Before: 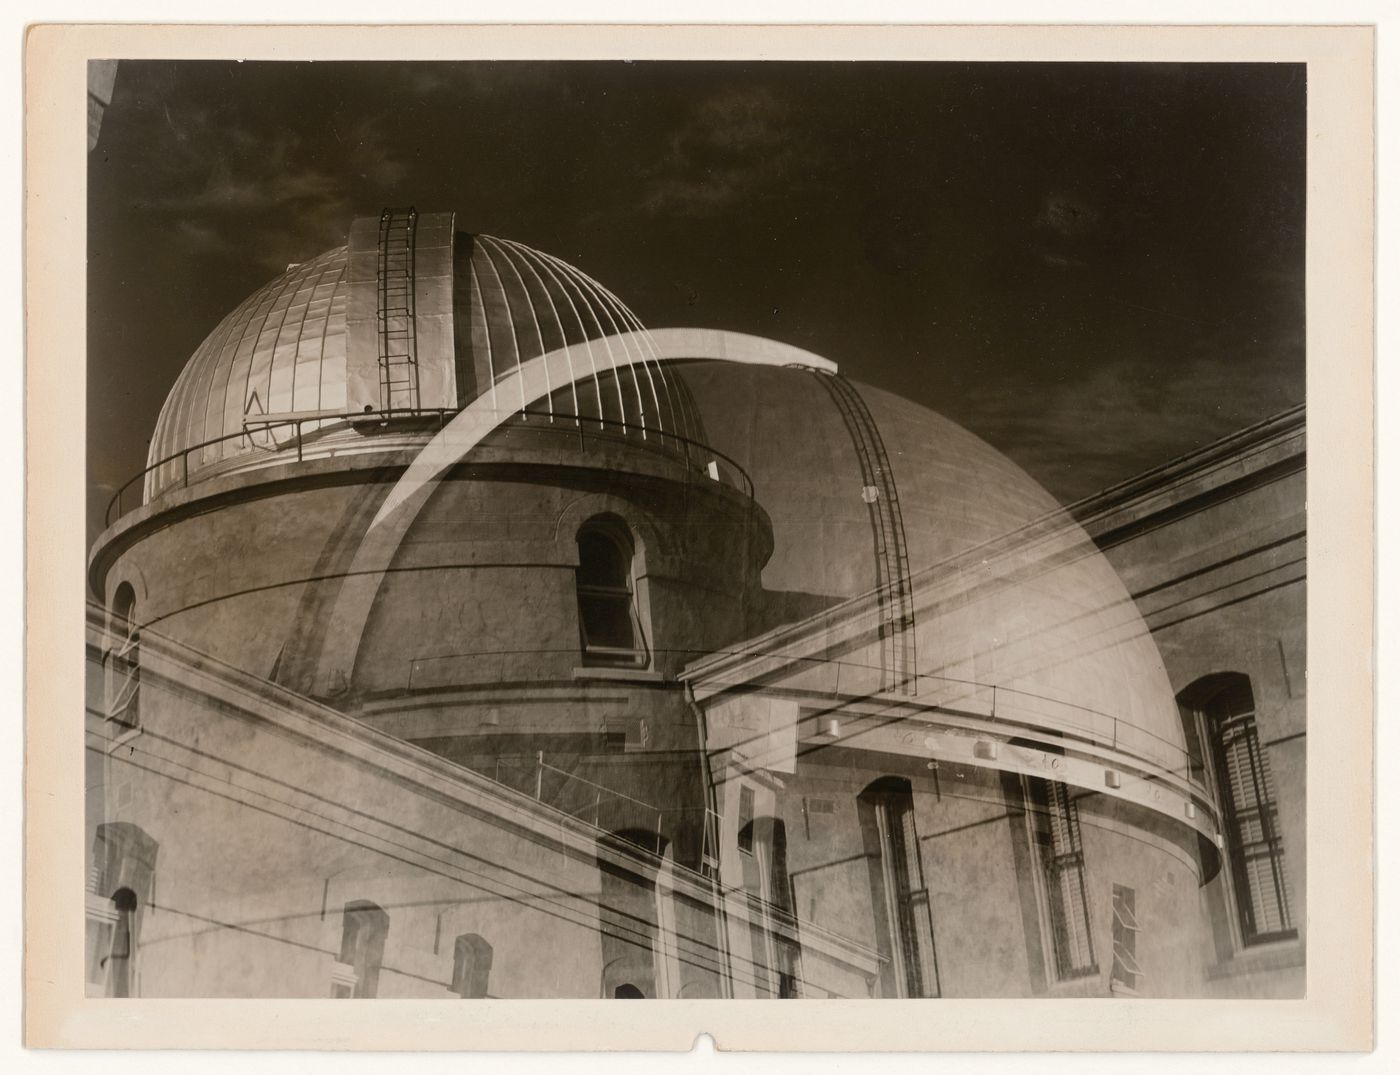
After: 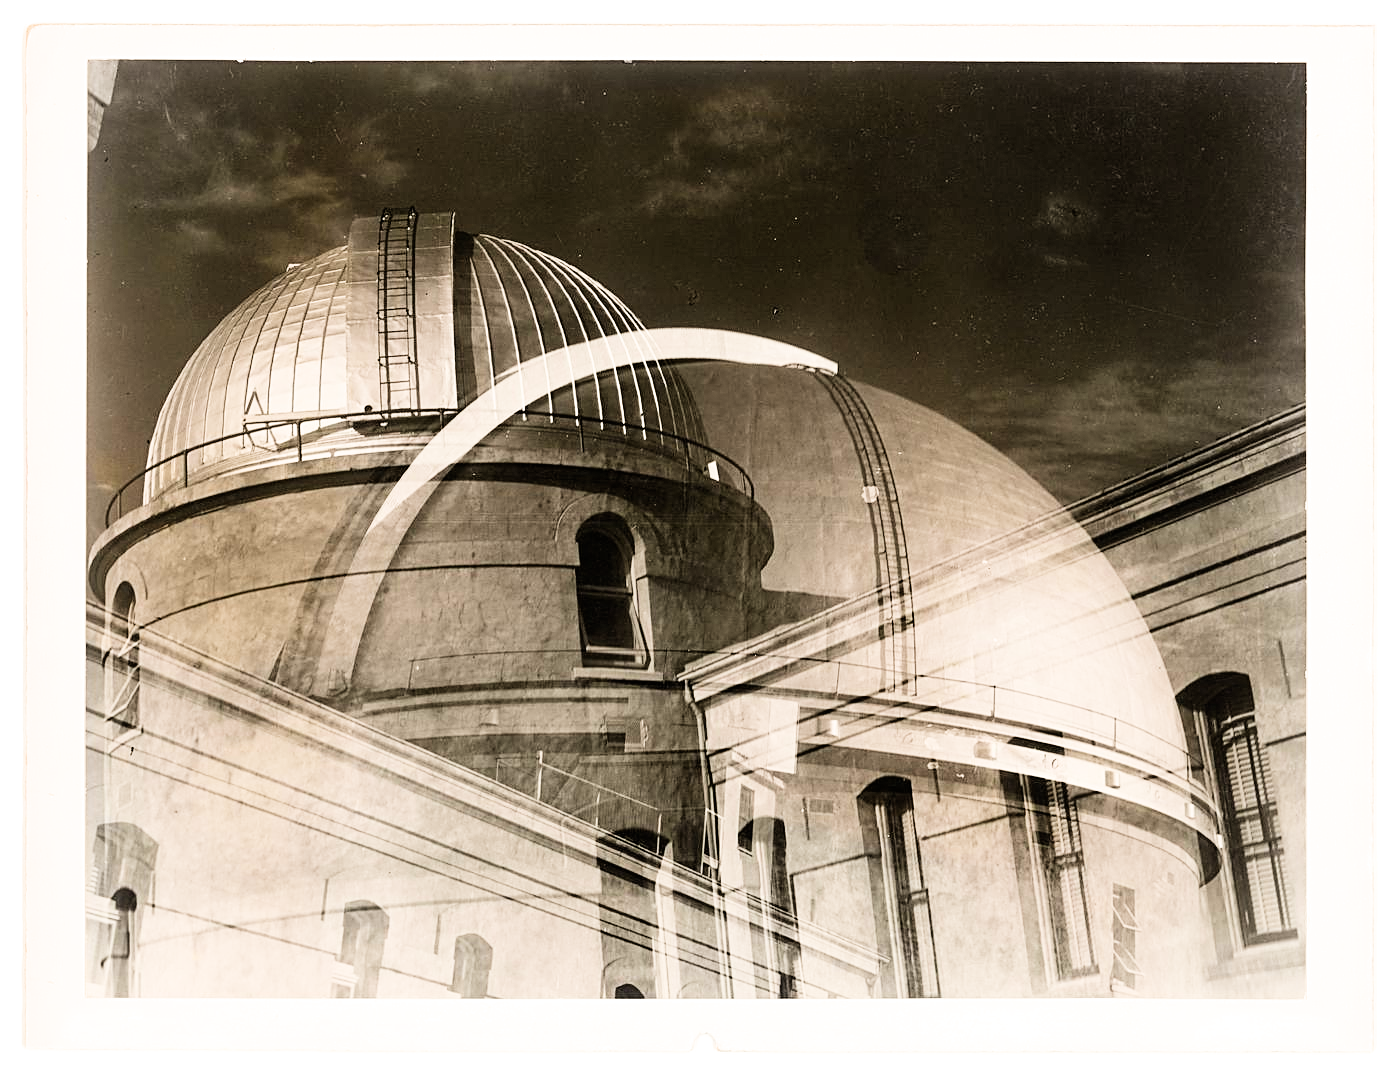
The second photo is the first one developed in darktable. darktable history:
filmic rgb: black relative exposure -5.11 EV, white relative exposure 3.56 EV, hardness 3.18, contrast 1.388, highlights saturation mix -29.12%
exposure: black level correction 0, exposure 1.482 EV, compensate highlight preservation false
sharpen: amount 0.491
